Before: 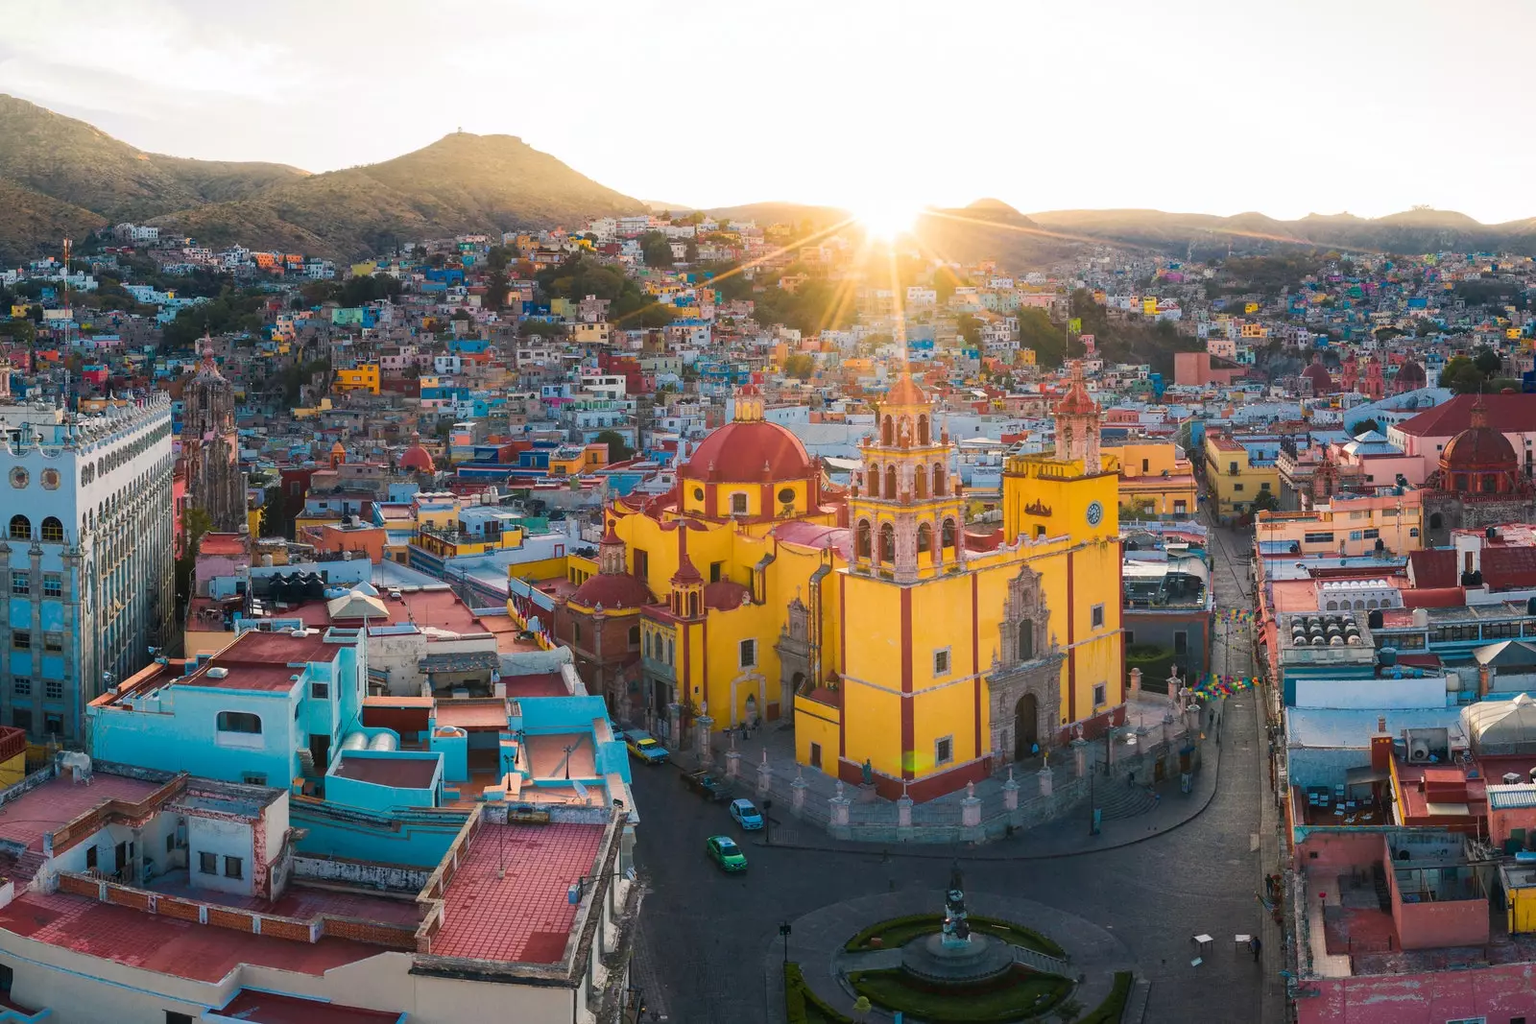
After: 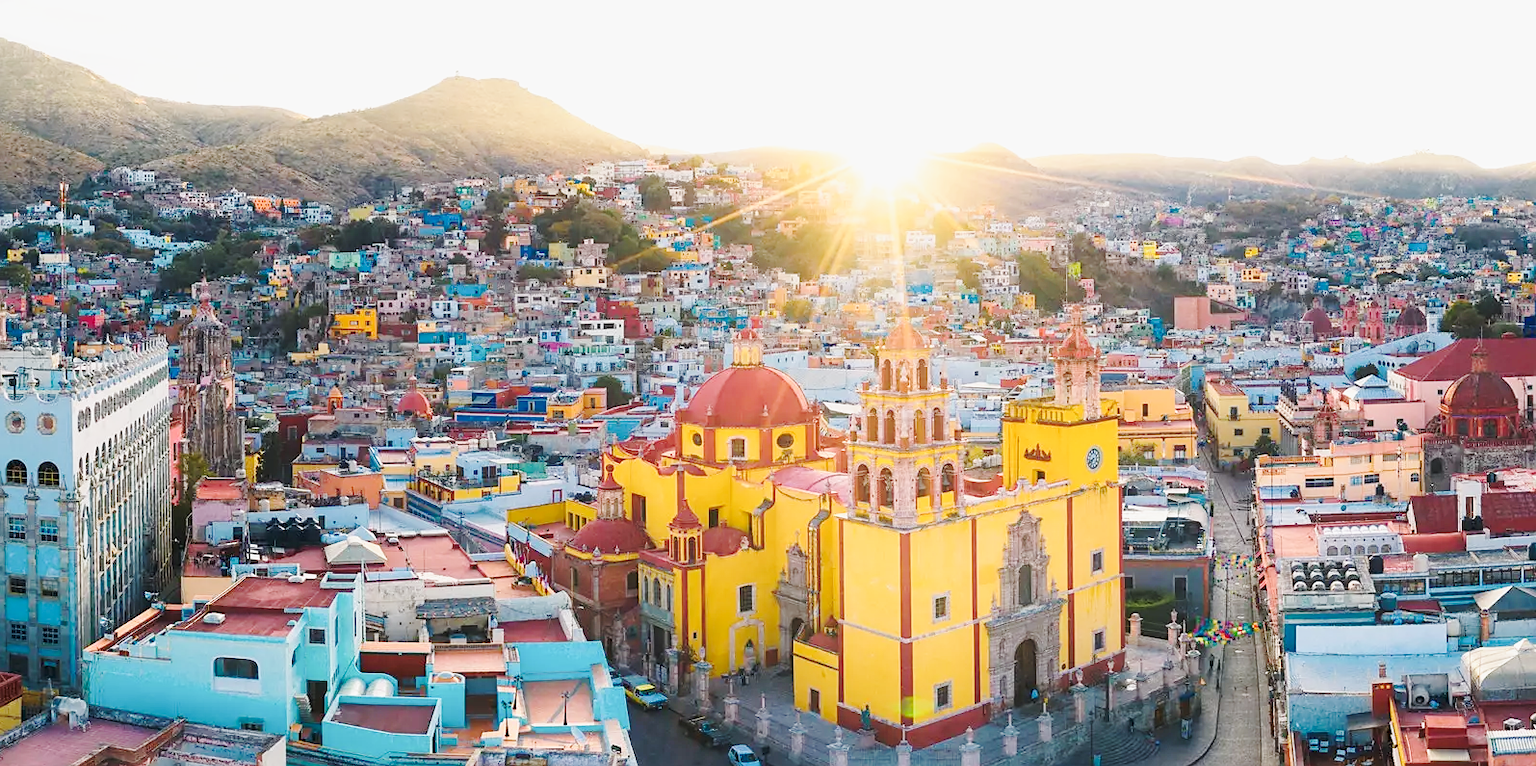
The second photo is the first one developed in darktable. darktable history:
crop: left 0.267%, top 5.554%, bottom 19.815%
color correction: highlights b* 0.046, saturation 0.992
sharpen: radius 1.848, amount 0.391, threshold 1.209
base curve: curves: ch0 [(0, 0) (0.025, 0.046) (0.112, 0.277) (0.467, 0.74) (0.814, 0.929) (1, 0.942)], preserve colors none
